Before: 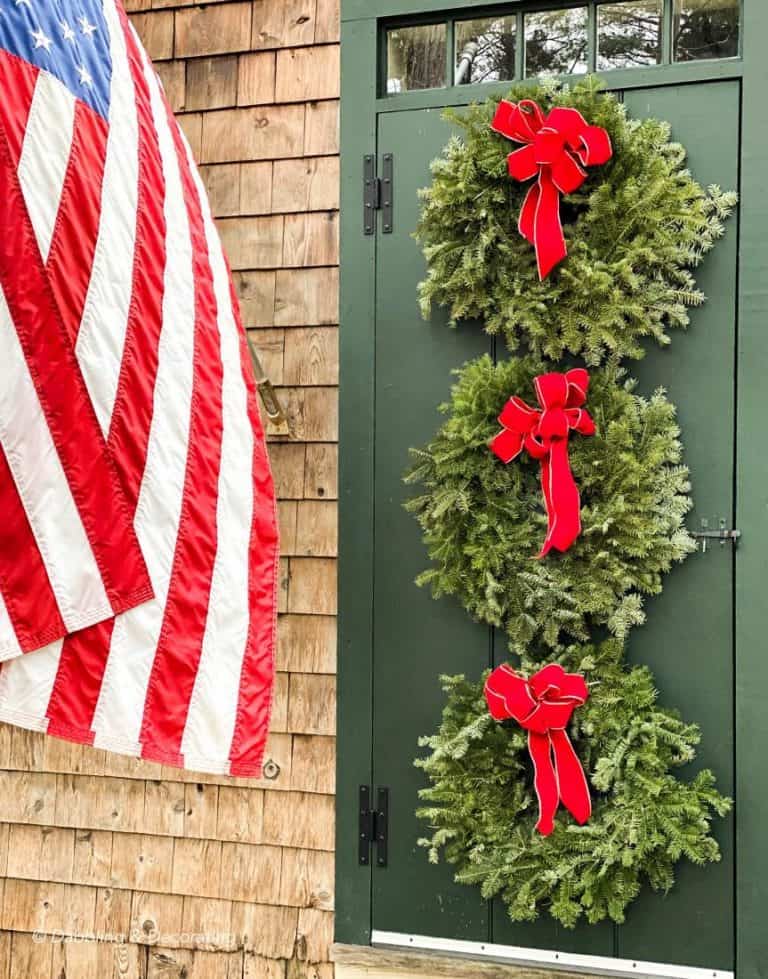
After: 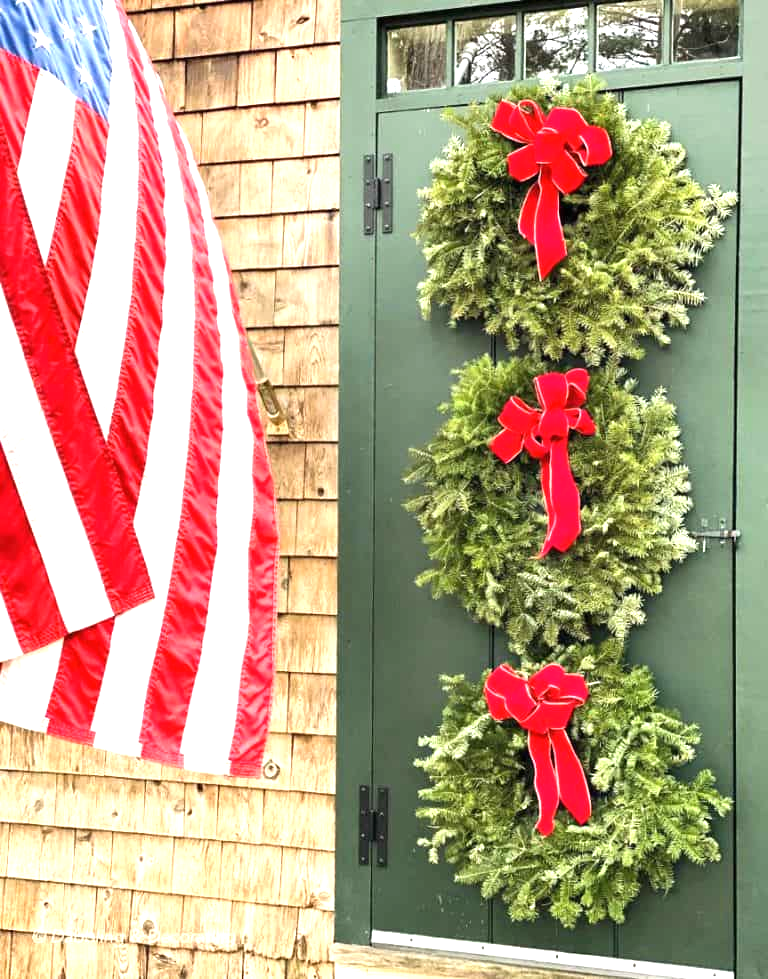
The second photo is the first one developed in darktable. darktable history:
exposure: black level correction 0, exposure 0.95 EV, compensate exposure bias true, compensate highlight preservation false
color correction: saturation 0.99
